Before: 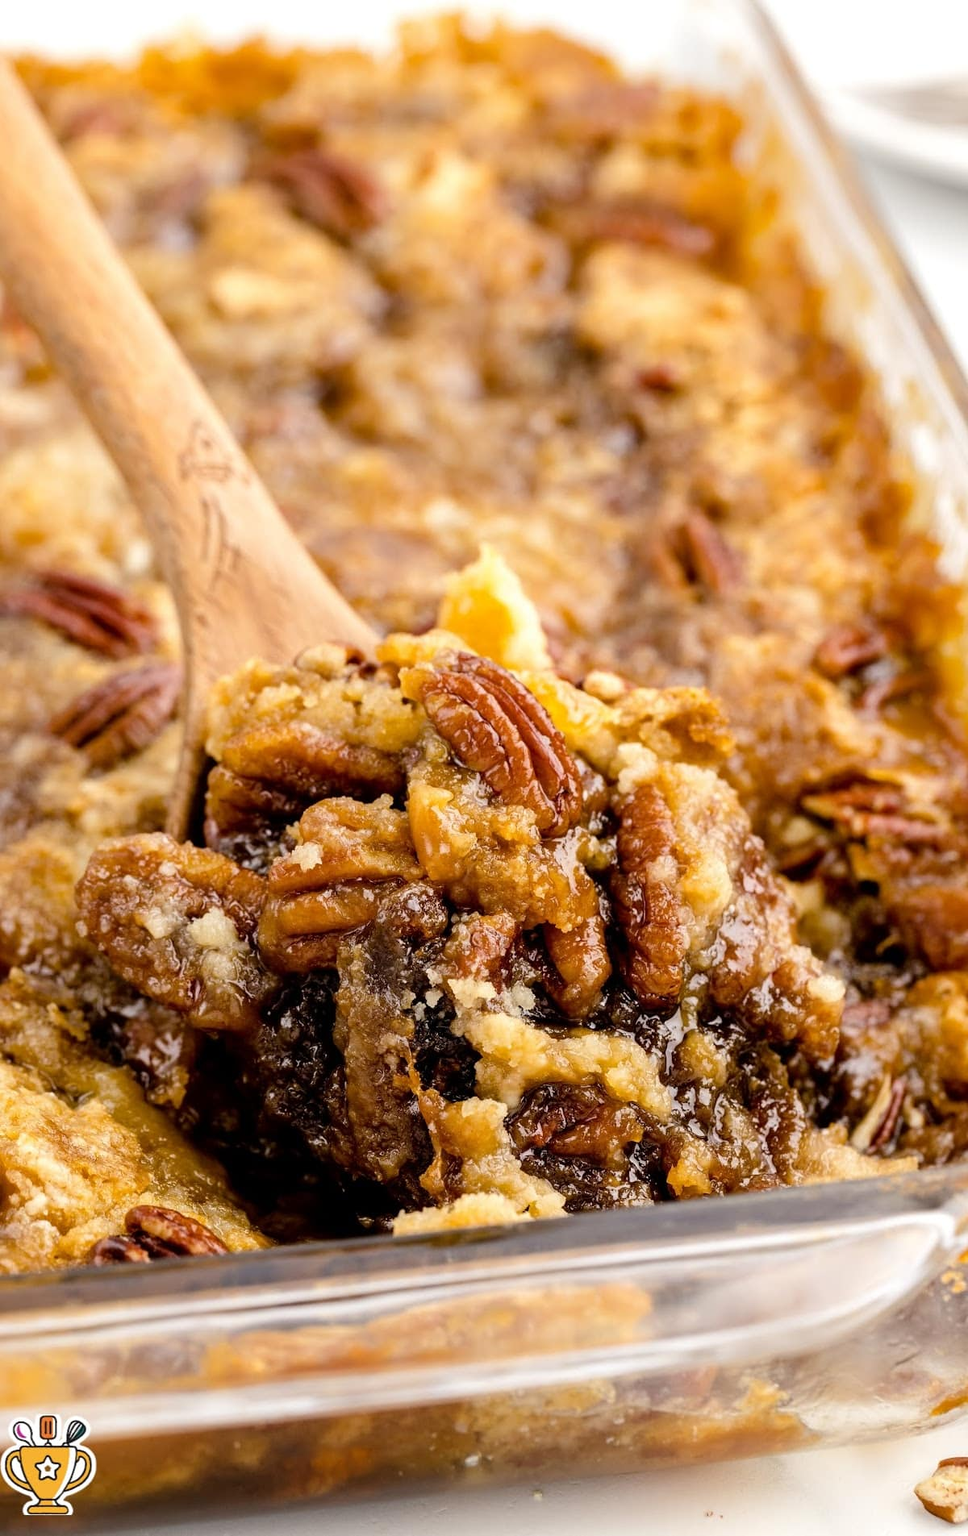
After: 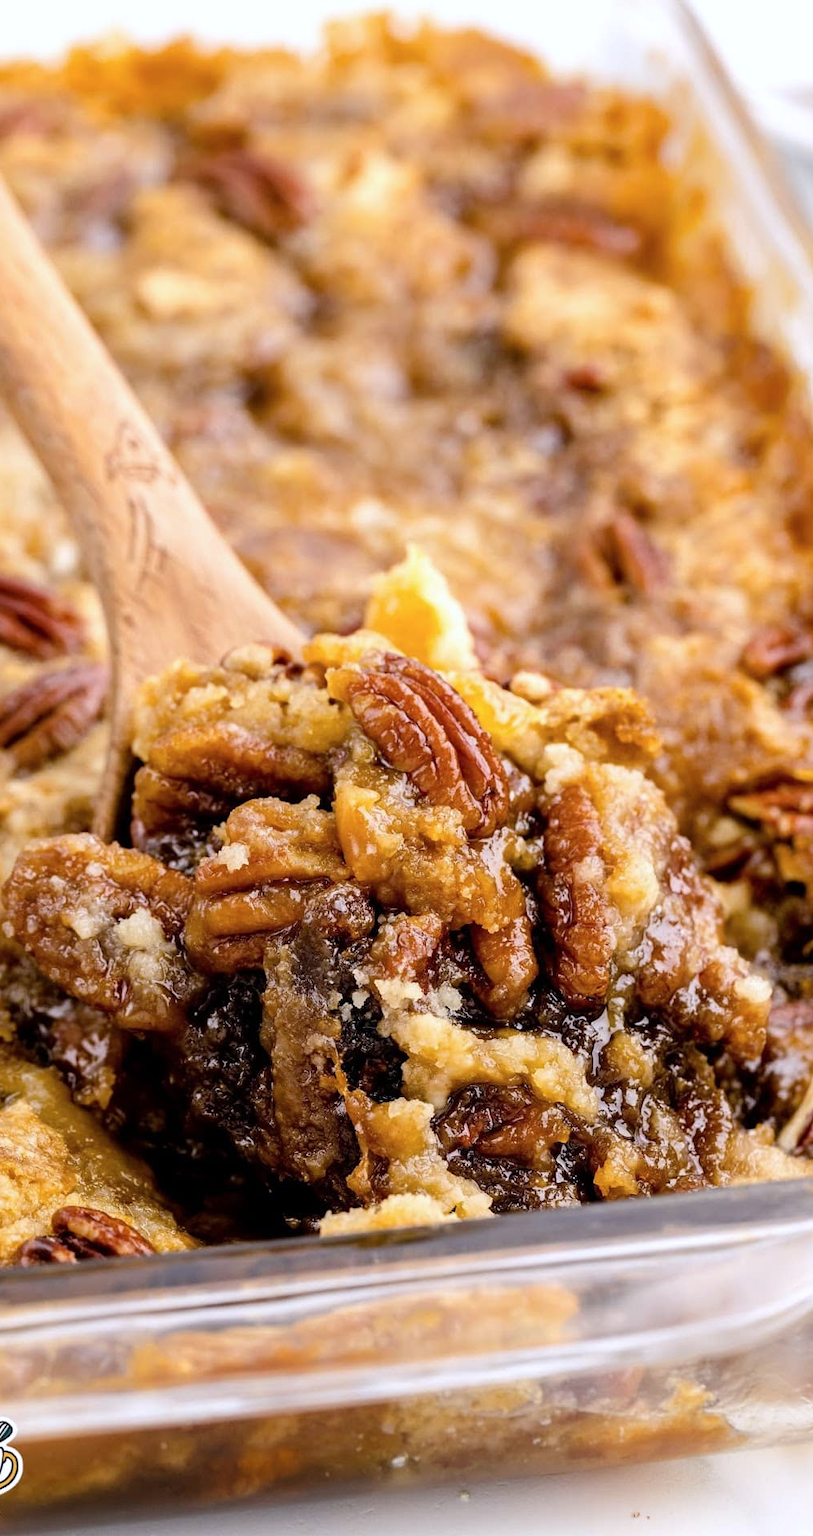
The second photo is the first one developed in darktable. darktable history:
color calibration: illuminant as shot in camera, x 0.358, y 0.373, temperature 4628.91 K
crop: left 7.598%, right 7.873%
